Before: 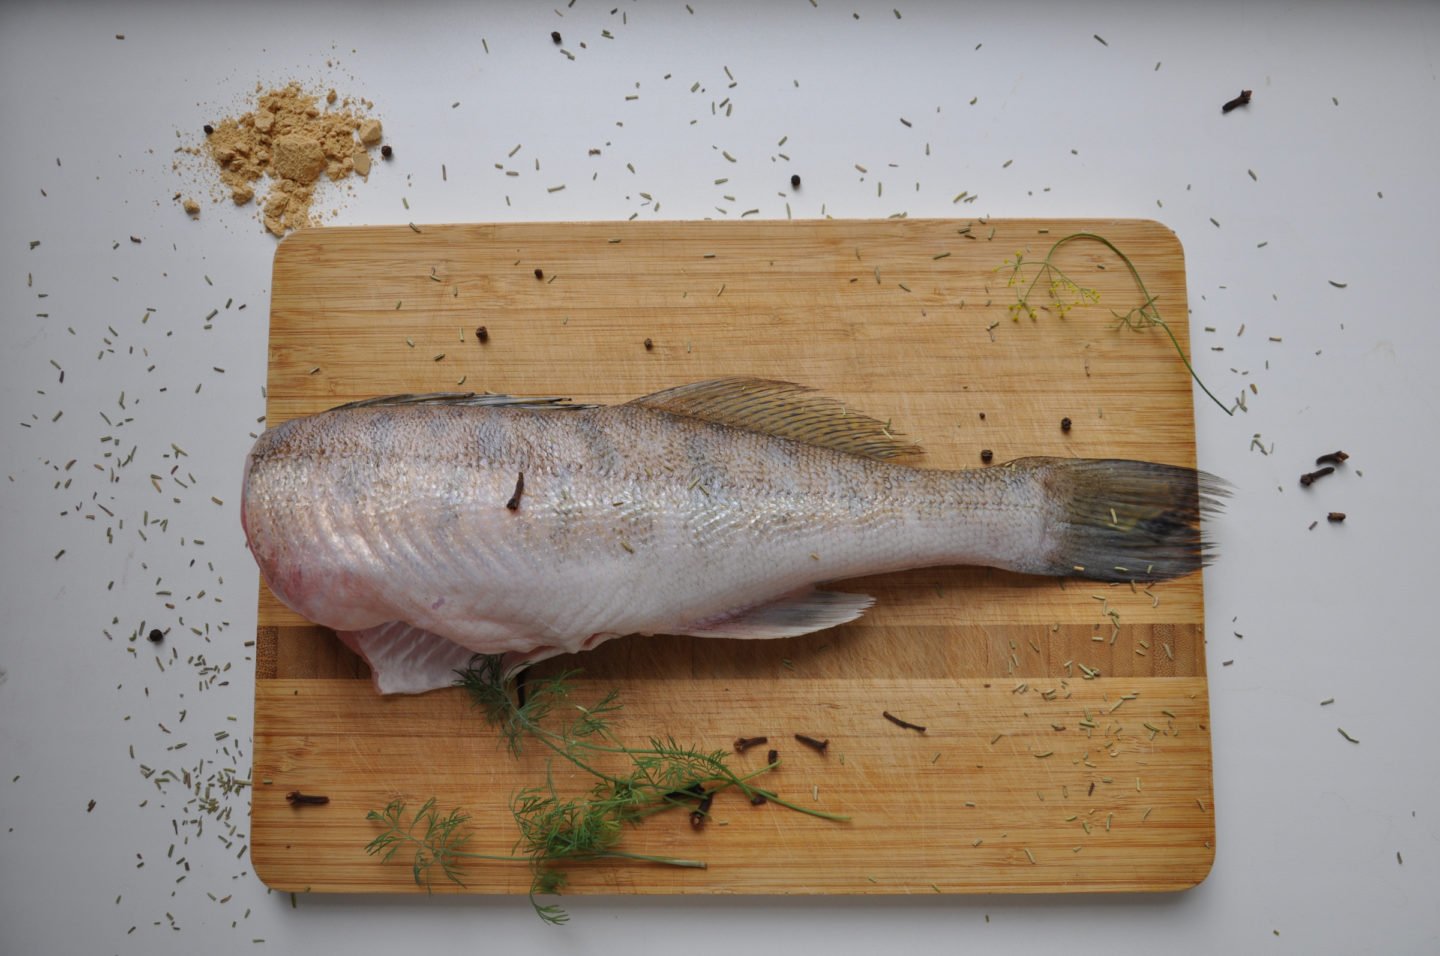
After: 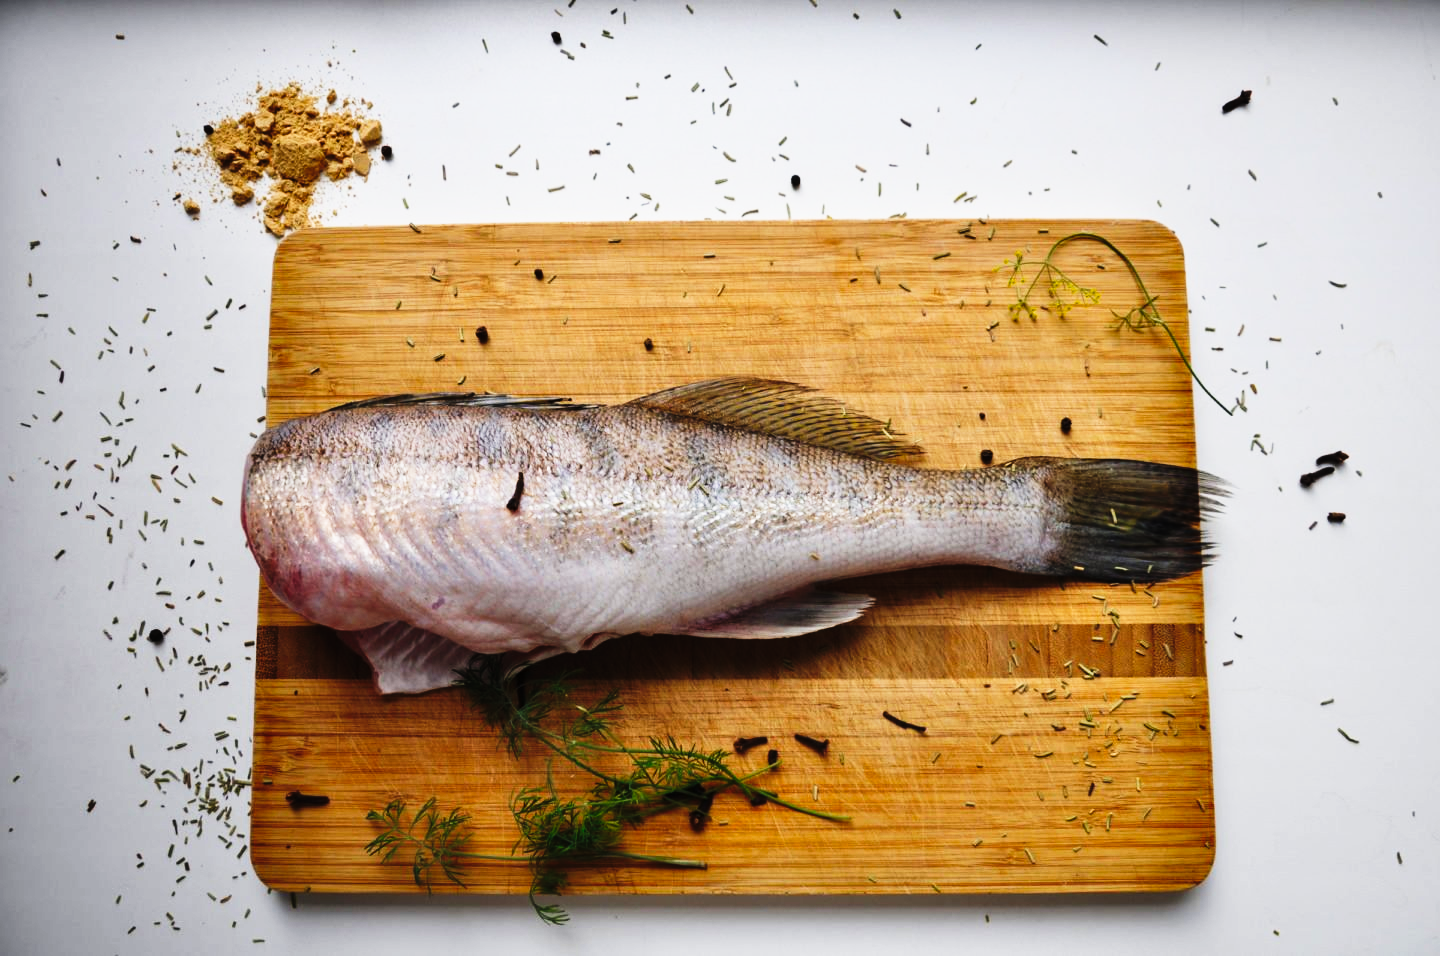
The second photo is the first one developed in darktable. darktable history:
contrast brightness saturation: saturation -0.1
tone curve: curves: ch0 [(0, 0) (0.003, 0.002) (0.011, 0.005) (0.025, 0.011) (0.044, 0.017) (0.069, 0.021) (0.1, 0.027) (0.136, 0.035) (0.177, 0.05) (0.224, 0.076) (0.277, 0.126) (0.335, 0.212) (0.399, 0.333) (0.468, 0.473) (0.543, 0.627) (0.623, 0.784) (0.709, 0.9) (0.801, 0.963) (0.898, 0.988) (1, 1)], preserve colors none
